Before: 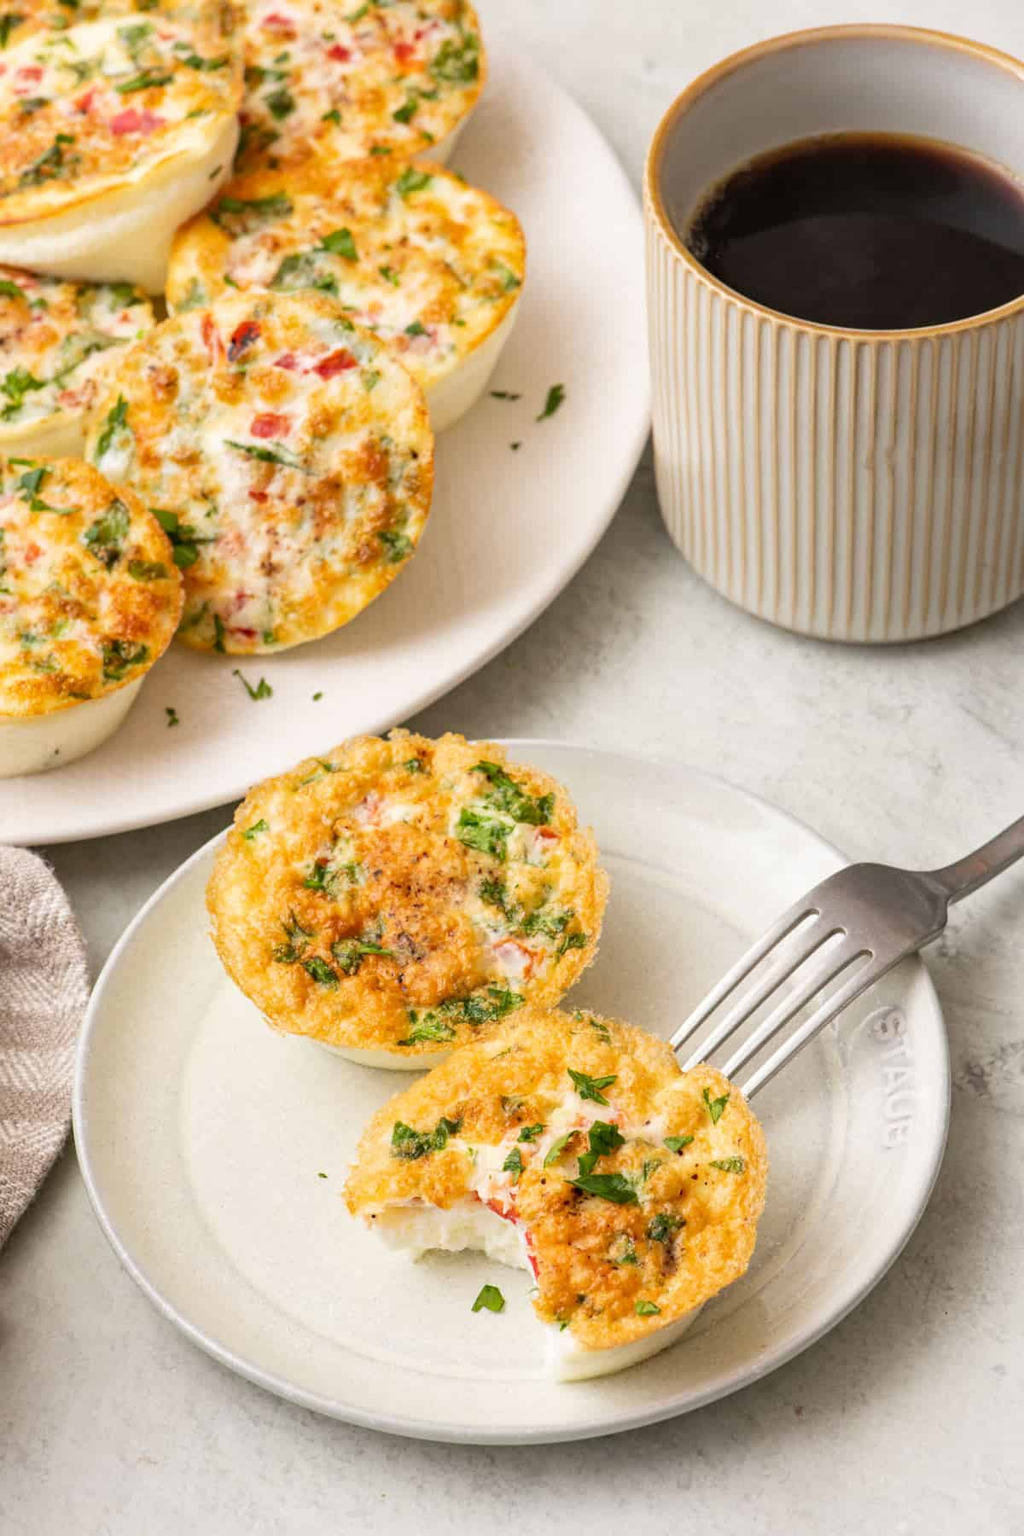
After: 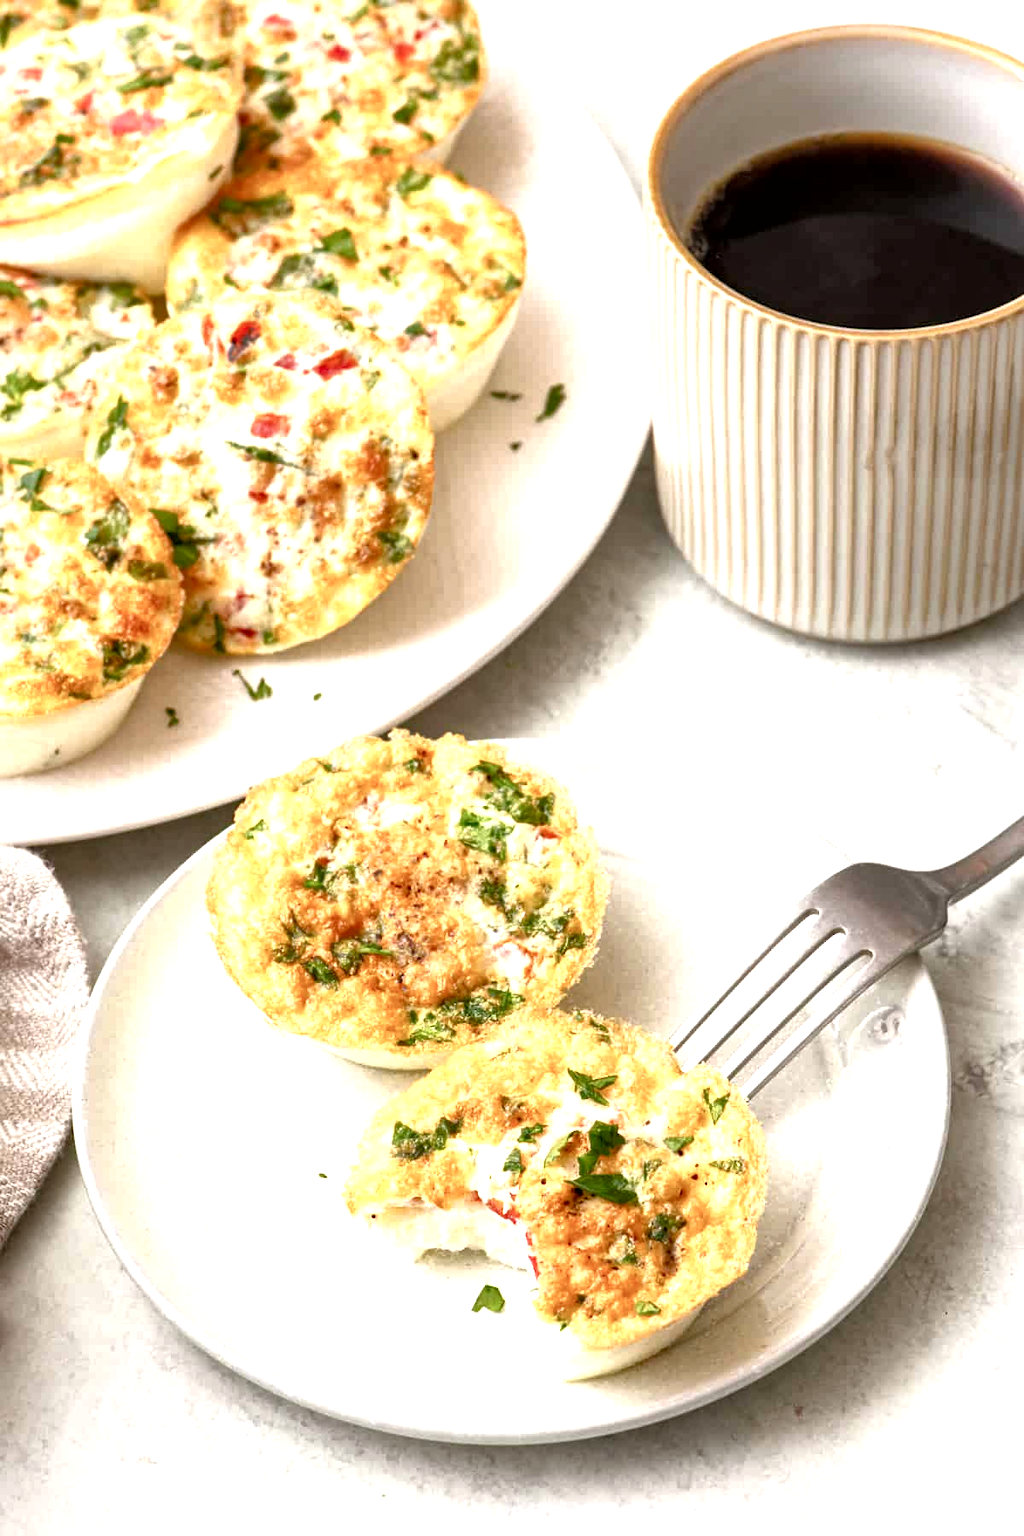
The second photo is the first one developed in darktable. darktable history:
tone equalizer: -8 EV -0.76 EV, -7 EV -0.676 EV, -6 EV -0.626 EV, -5 EV -0.375 EV, -3 EV 0.403 EV, -2 EV 0.6 EV, -1 EV 0.684 EV, +0 EV 0.761 EV
shadows and highlights: shadows 31.42, highlights 0.297, soften with gaussian
local contrast: mode bilateral grid, contrast 99, coarseness 100, detail 165%, midtone range 0.2
color balance rgb: perceptual saturation grading › global saturation 0.204%, perceptual saturation grading › highlights -19.675%, perceptual saturation grading › shadows 19.268%
